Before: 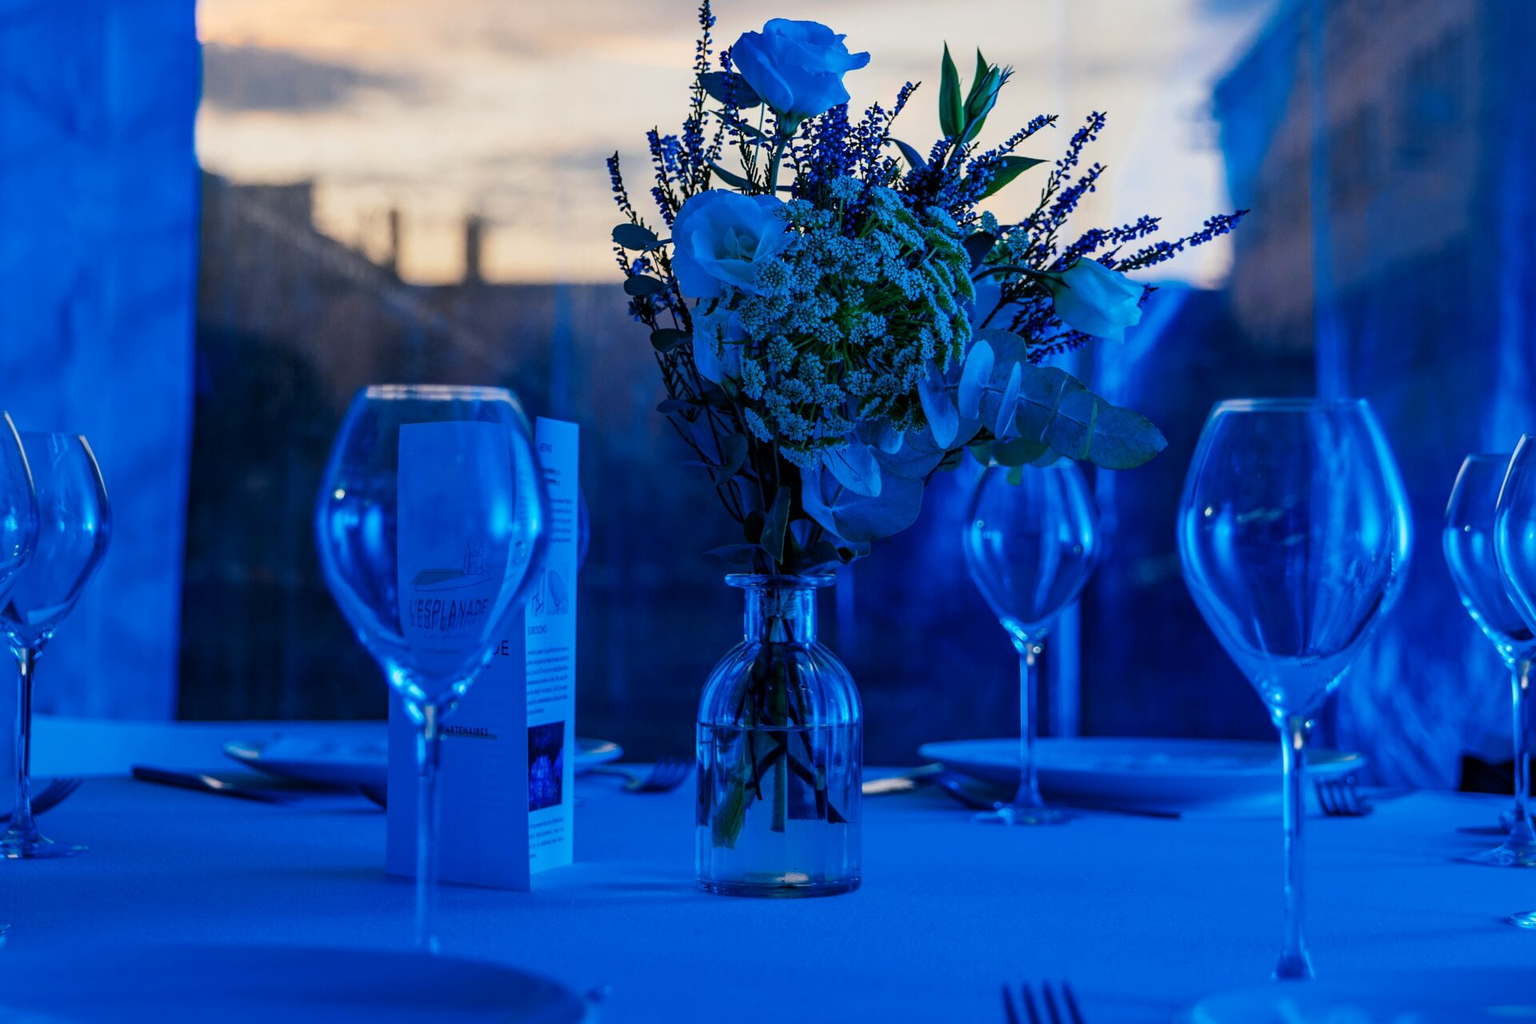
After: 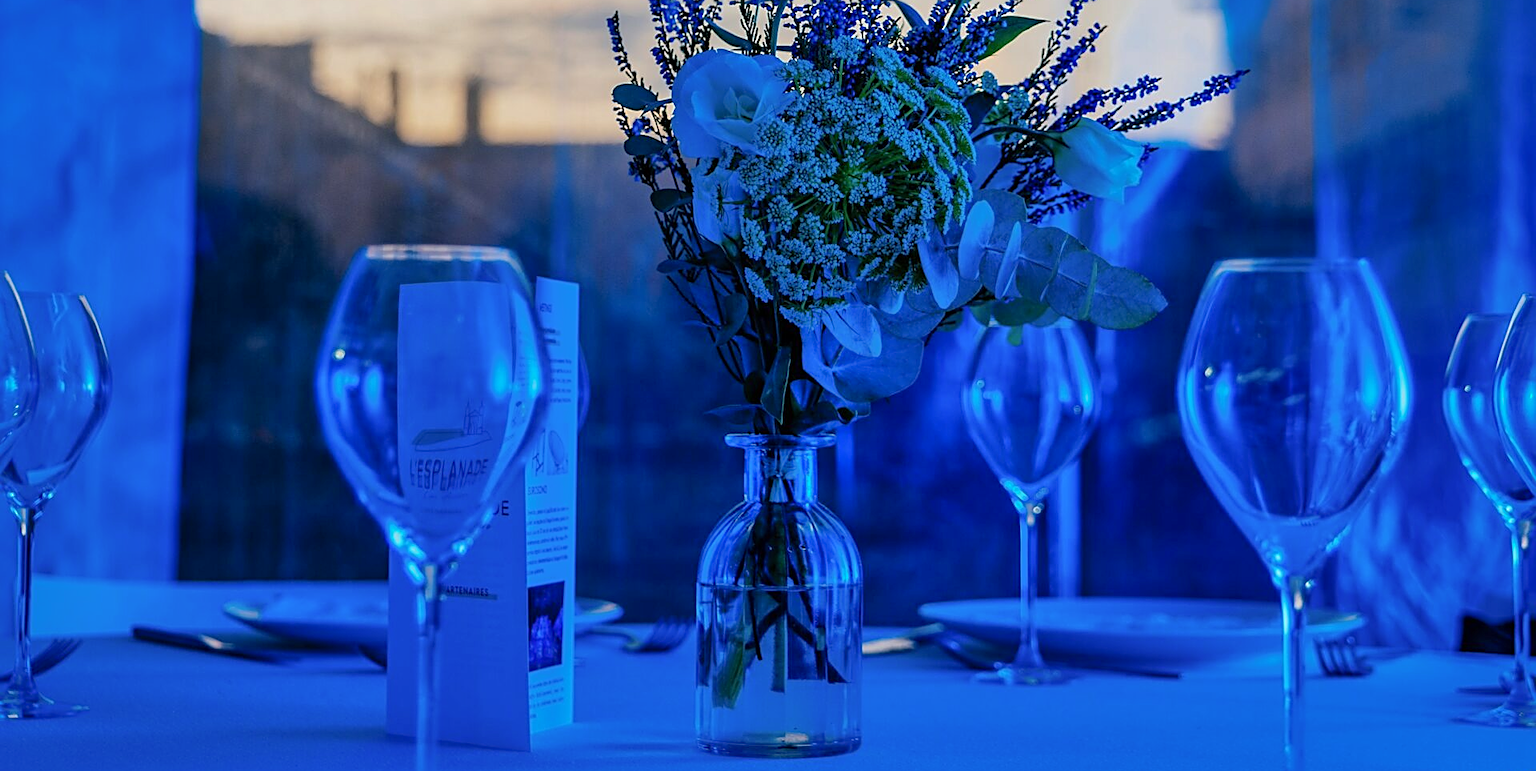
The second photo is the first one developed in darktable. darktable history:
crop: top 13.676%, bottom 10.963%
shadows and highlights: on, module defaults
sharpen: on, module defaults
tone equalizer: mask exposure compensation -0.504 EV
